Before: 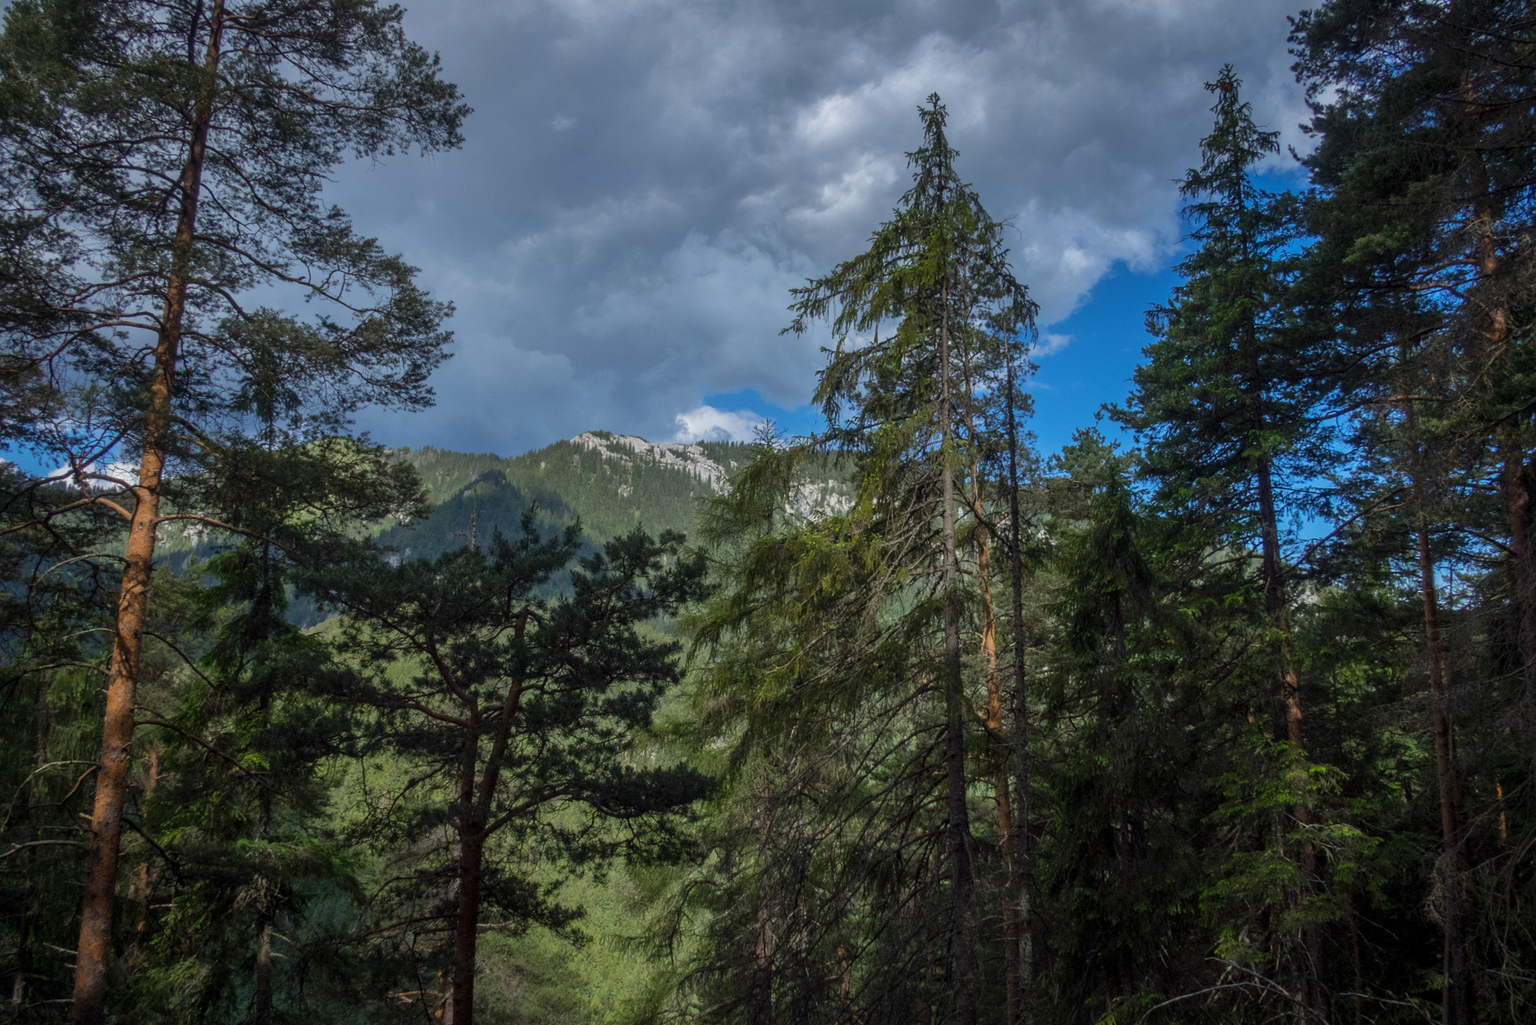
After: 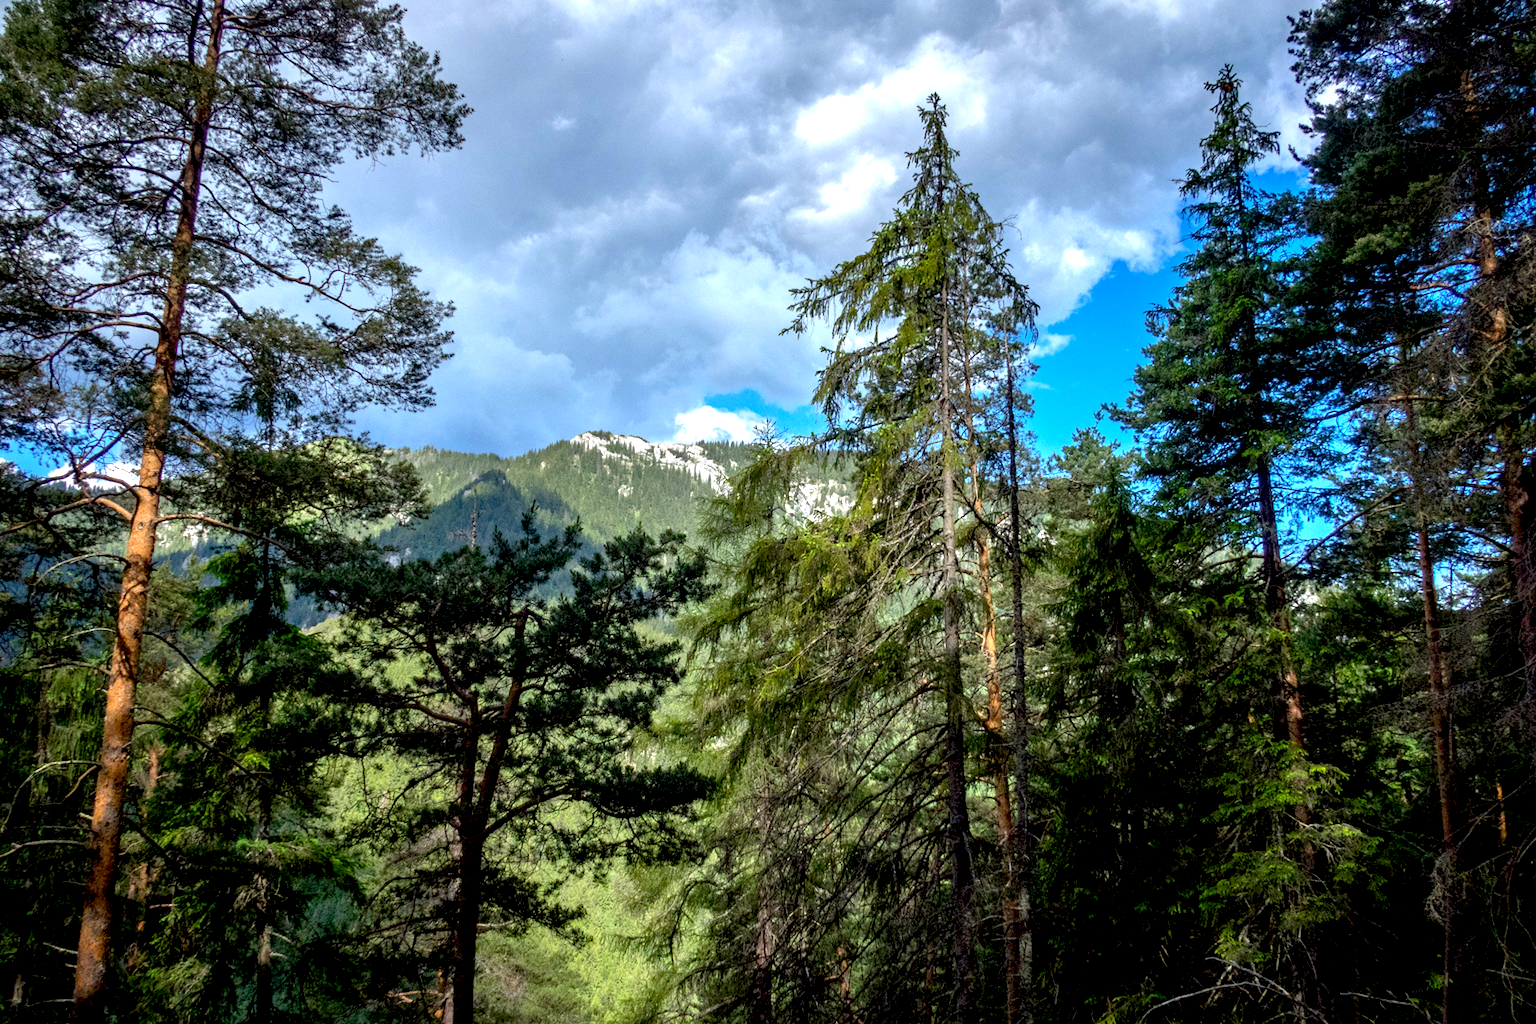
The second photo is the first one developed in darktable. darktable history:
haze removal: compatibility mode true, adaptive false
exposure: black level correction 0.009, exposure 1.425 EV, compensate highlight preservation false
